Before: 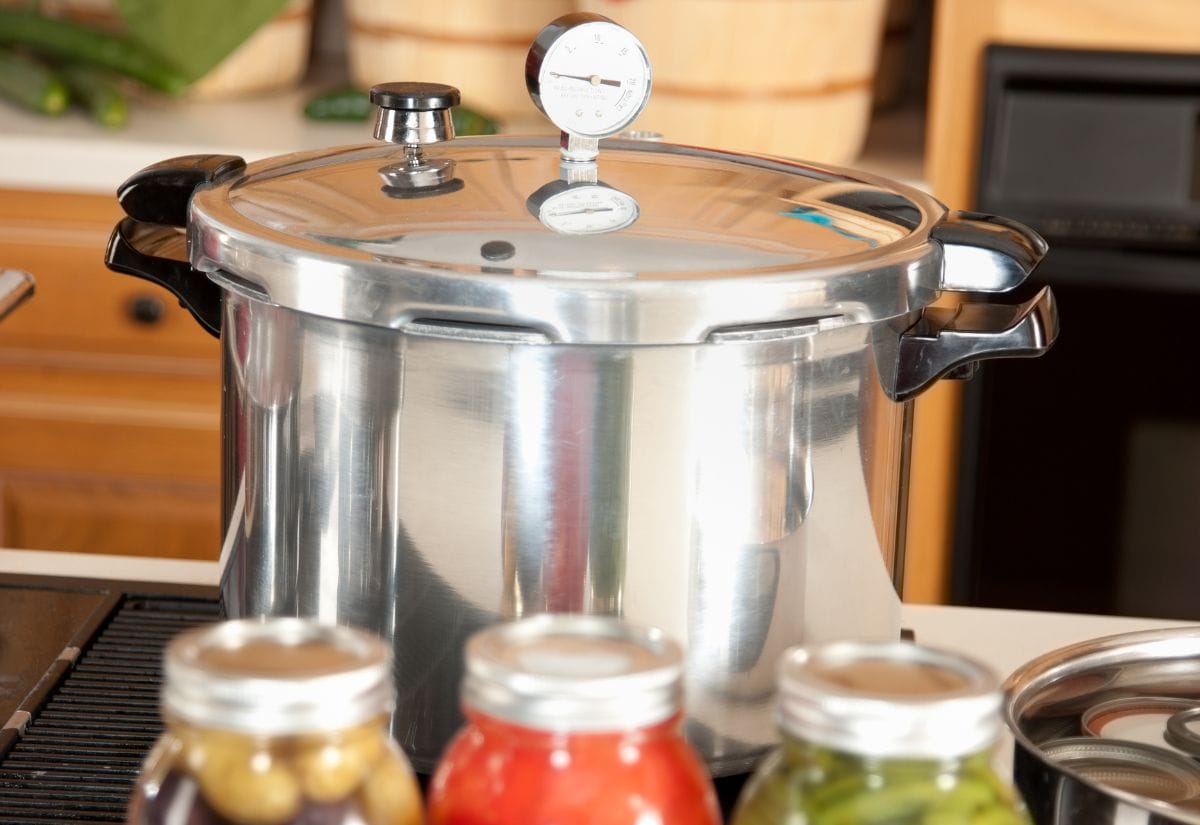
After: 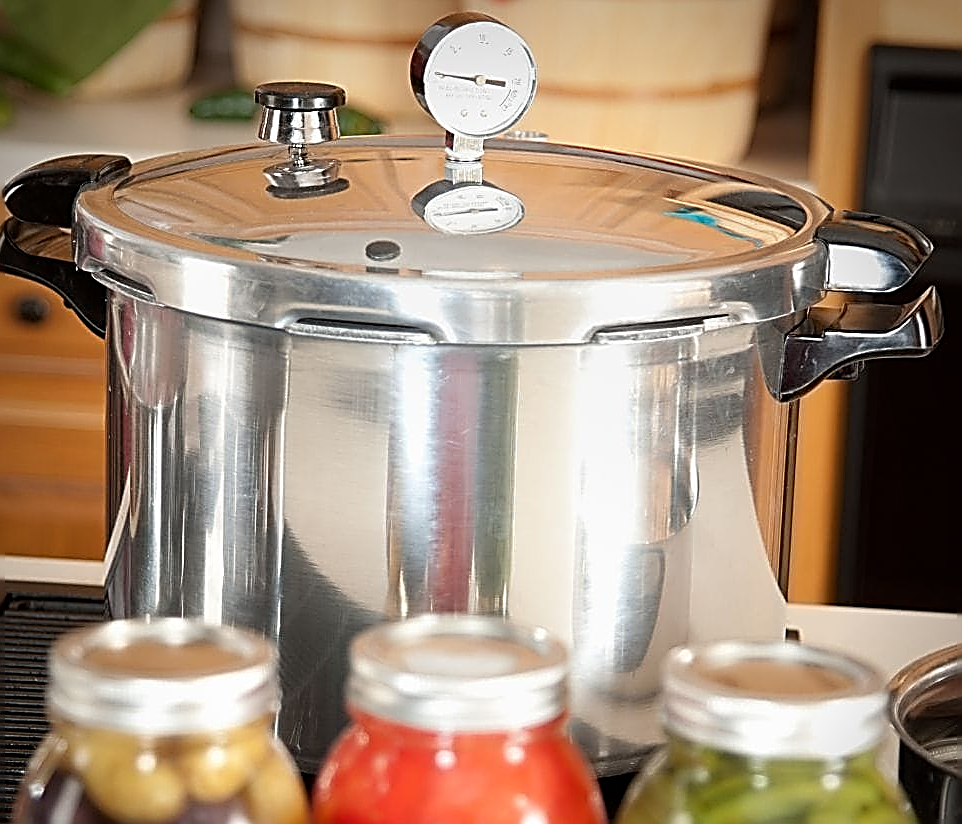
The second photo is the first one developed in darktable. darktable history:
crop and rotate: left 9.597%, right 10.195%
sharpen: amount 2
vignetting: brightness -0.629, saturation -0.007, center (-0.028, 0.239)
